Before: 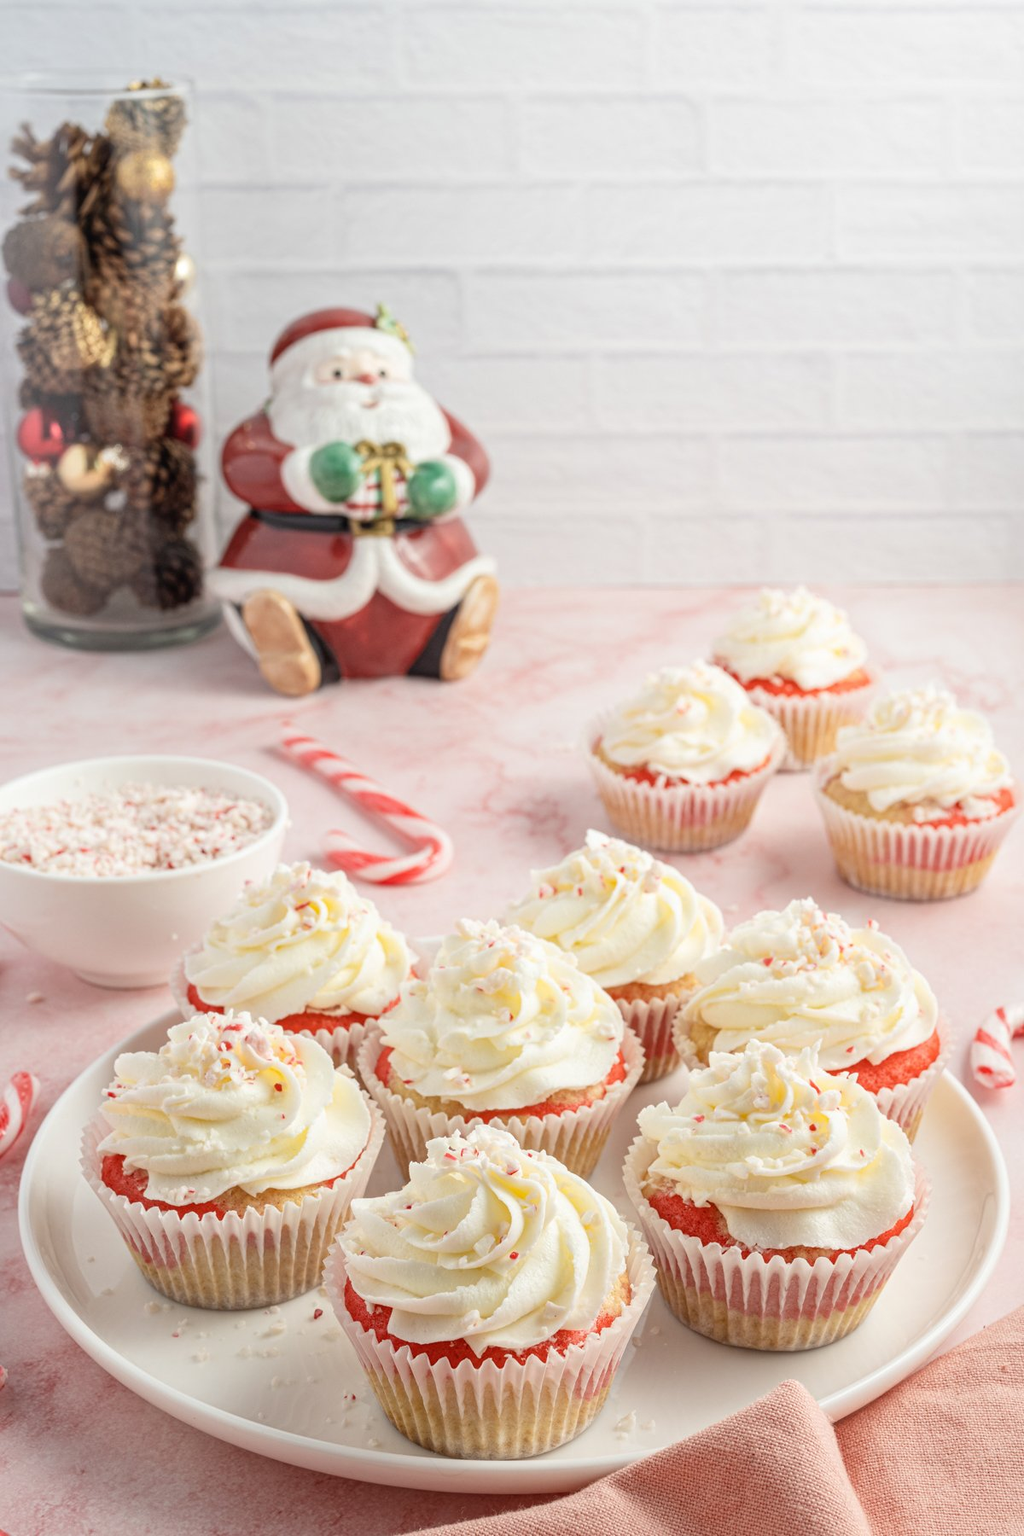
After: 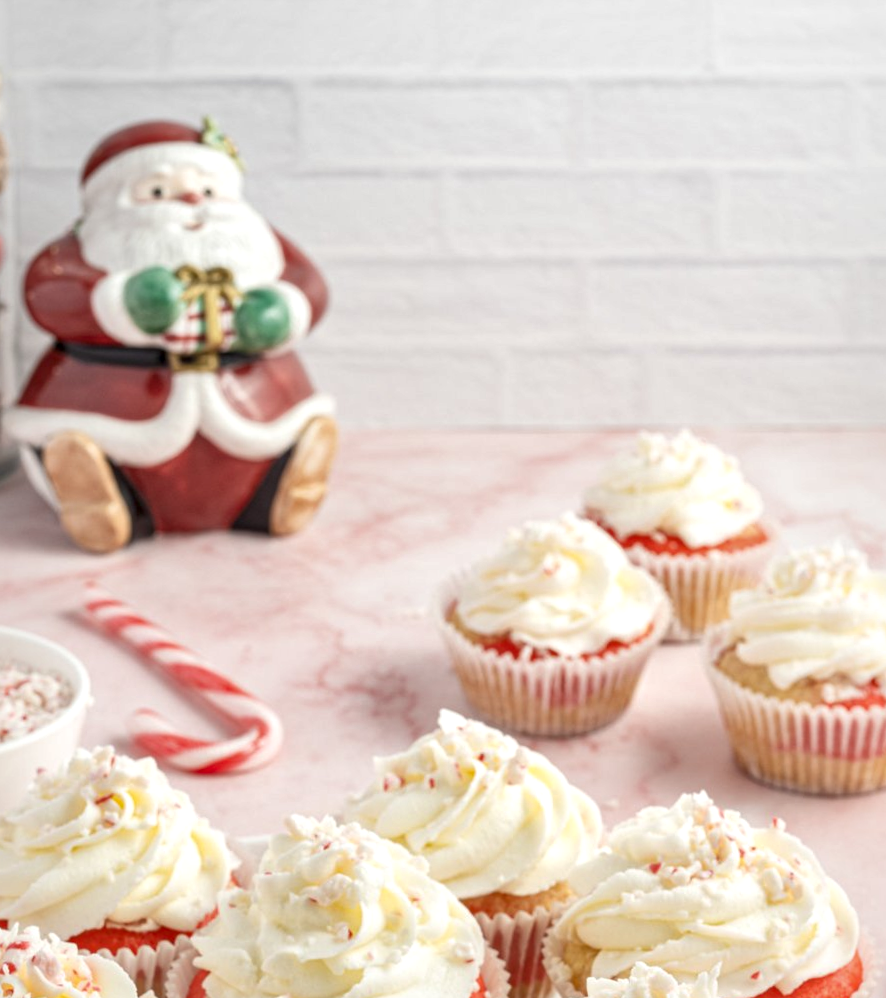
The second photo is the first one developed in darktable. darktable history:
crop: left 18.38%, top 11.092%, right 2.134%, bottom 33.217%
local contrast: mode bilateral grid, contrast 25, coarseness 60, detail 151%, midtone range 0.2
rotate and perspective: rotation 0.215°, lens shift (vertical) -0.139, crop left 0.069, crop right 0.939, crop top 0.002, crop bottom 0.996
